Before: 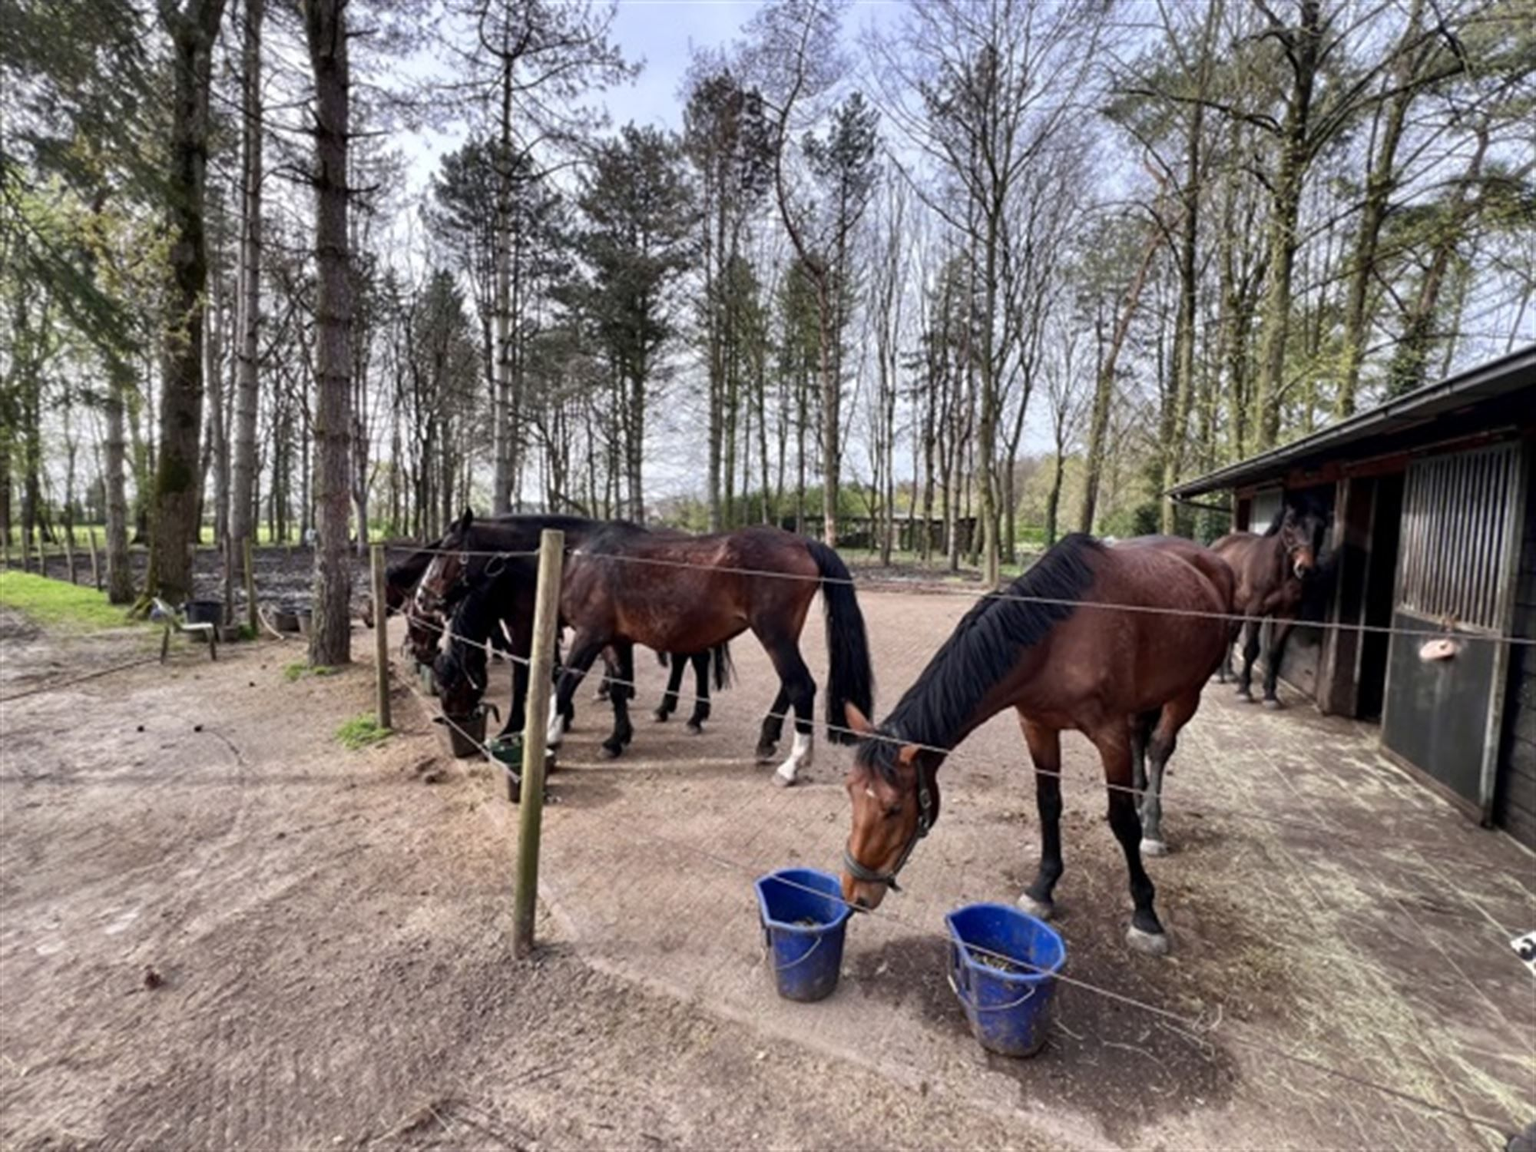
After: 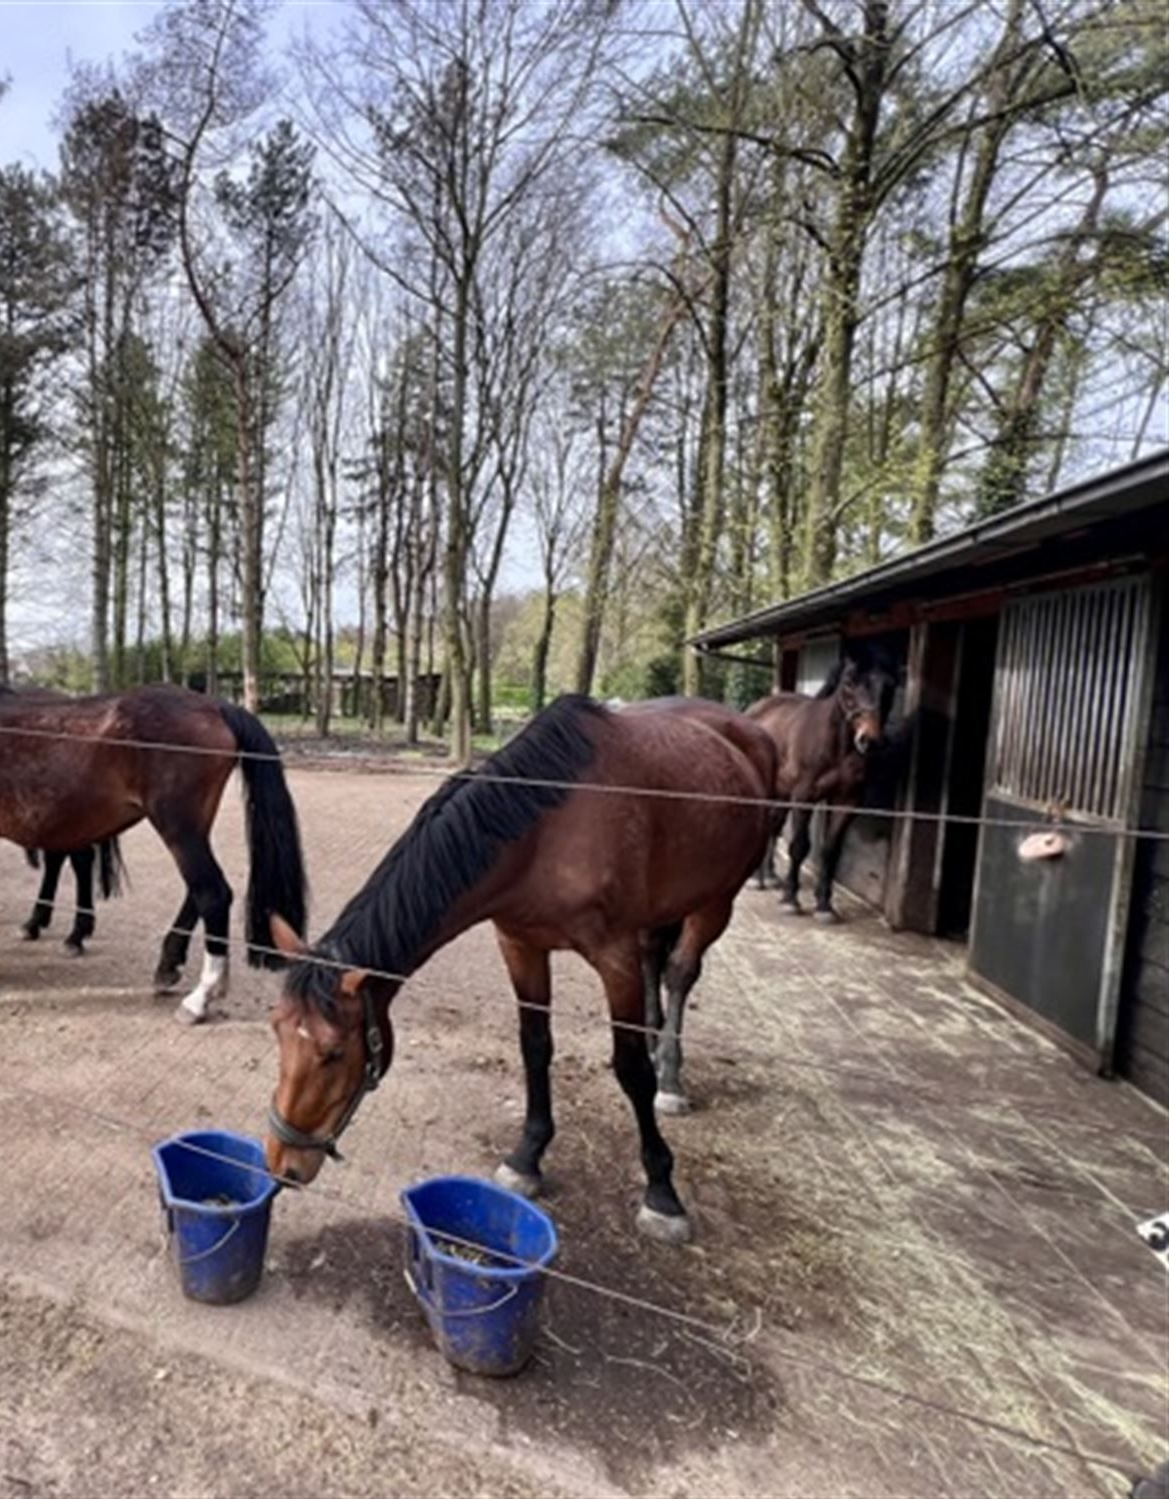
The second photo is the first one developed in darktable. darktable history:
crop: left 41.51%
